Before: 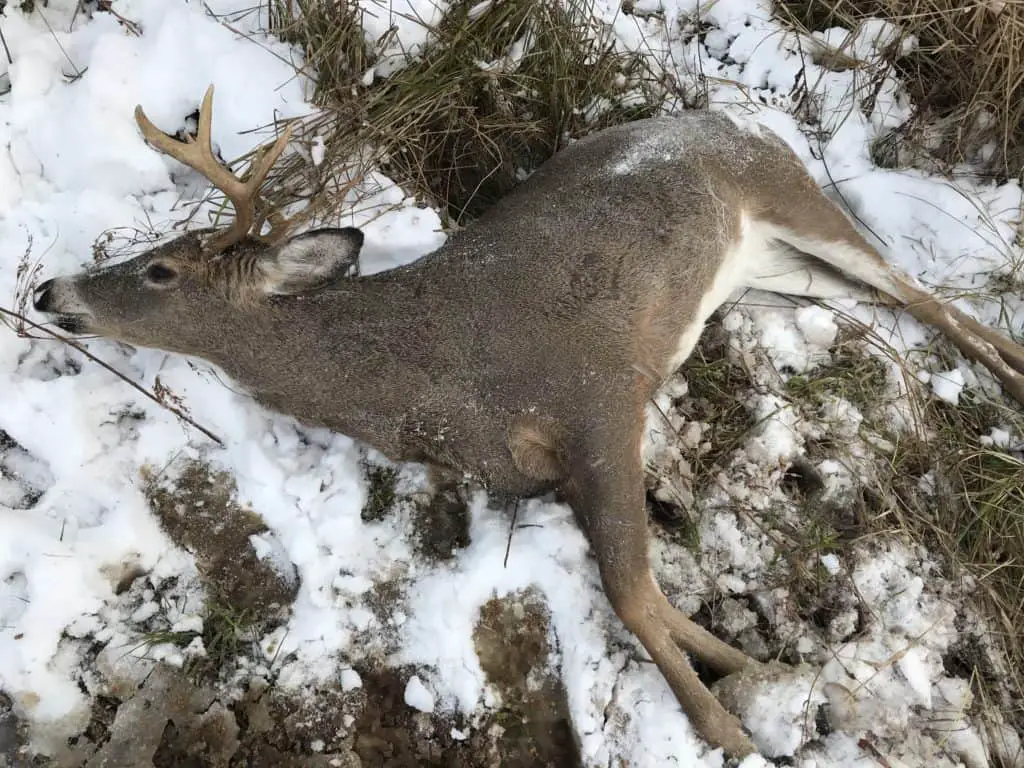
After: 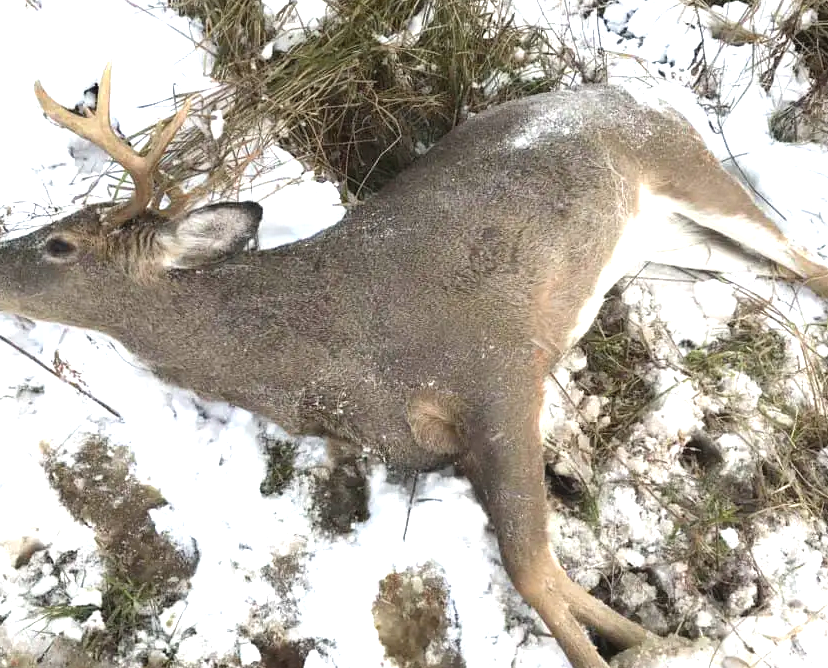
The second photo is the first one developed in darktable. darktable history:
crop: left 9.929%, top 3.475%, right 9.188%, bottom 9.529%
contrast equalizer: y [[0.5, 0.488, 0.462, 0.461, 0.491, 0.5], [0.5 ×6], [0.5 ×6], [0 ×6], [0 ×6]]
exposure: black level correction 0, exposure 1.1 EV, compensate exposure bias true, compensate highlight preservation false
